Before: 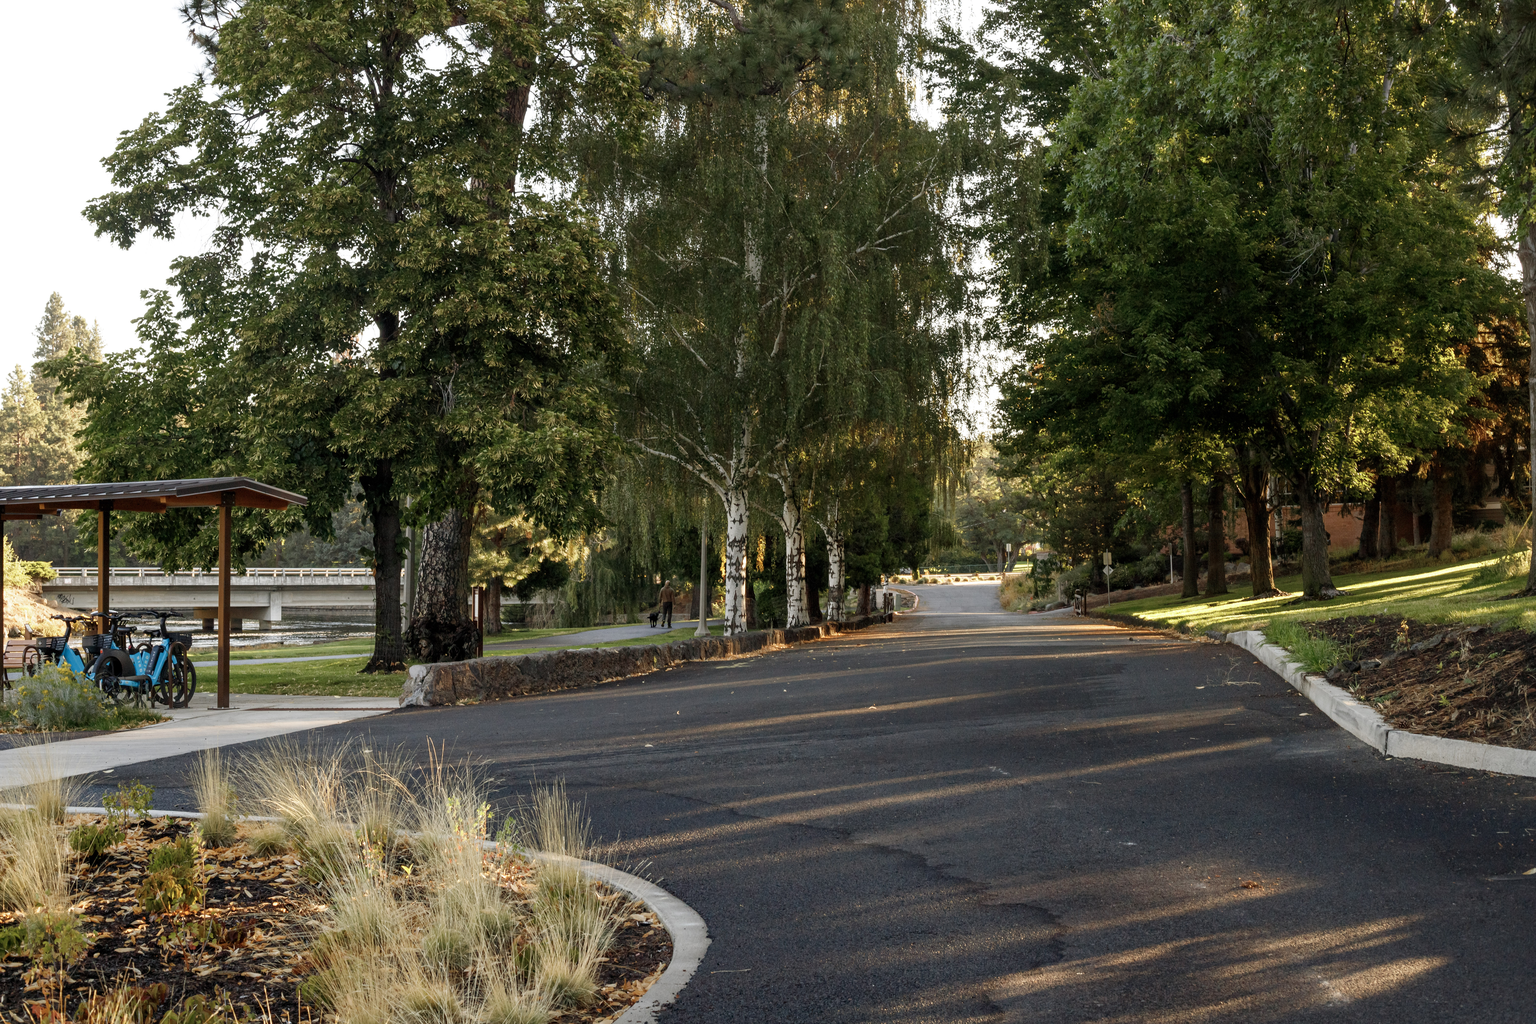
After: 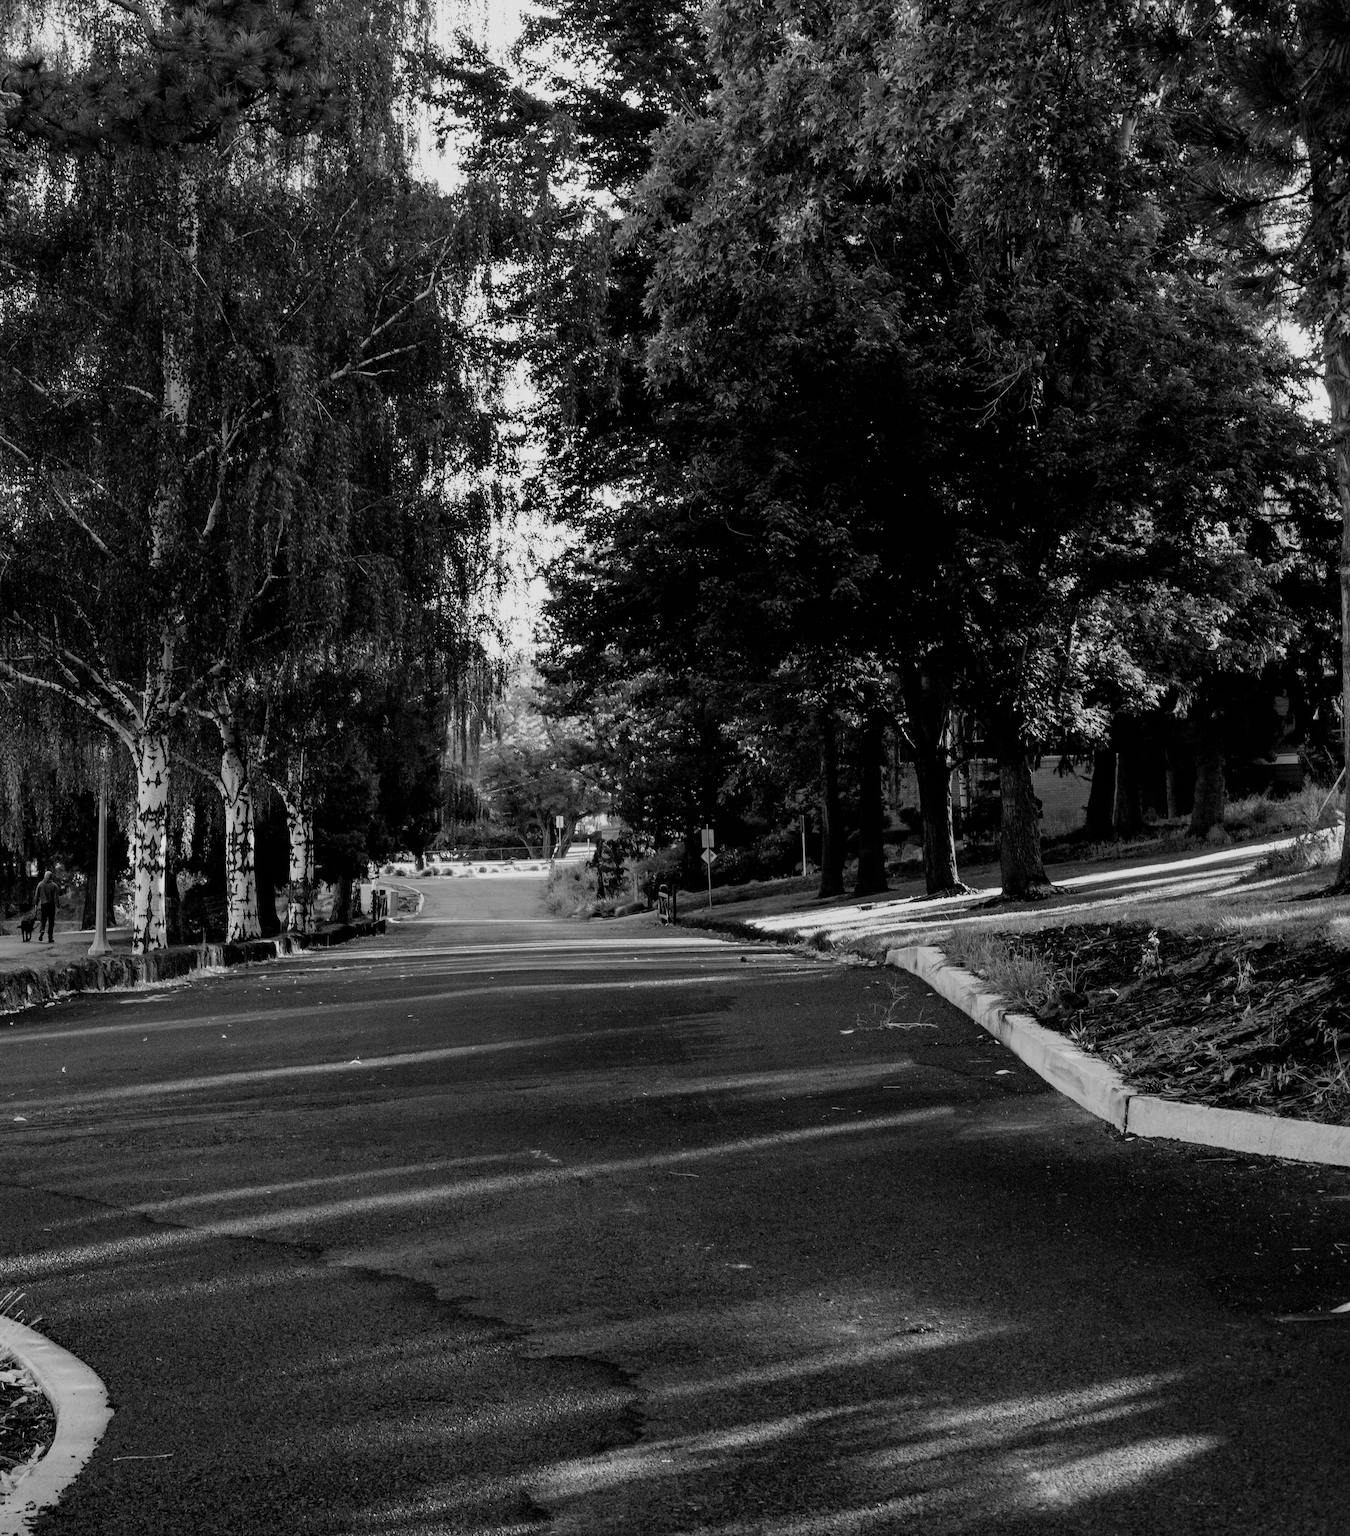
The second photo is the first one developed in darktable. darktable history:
monochrome: a -4.13, b 5.16, size 1
exposure: compensate highlight preservation false
filmic rgb: black relative exposure -5 EV, hardness 2.88, contrast 1.2
crop: left 41.402%
bloom: size 13.65%, threshold 98.39%, strength 4.82%
